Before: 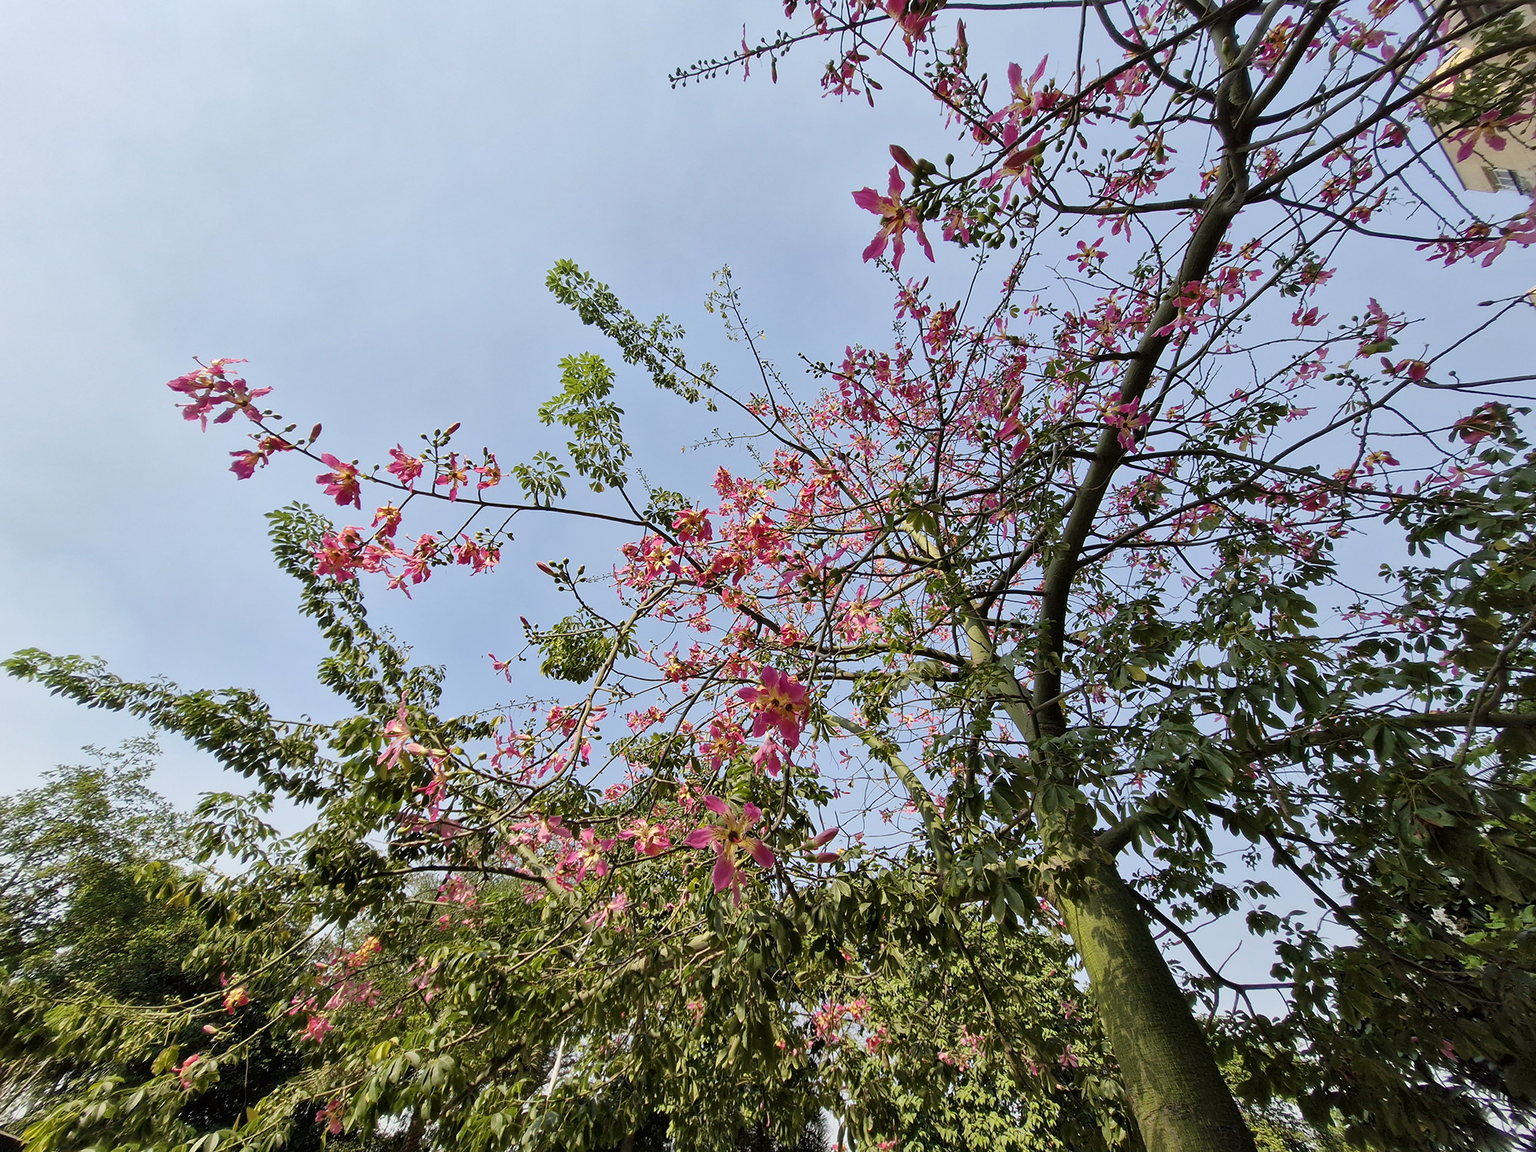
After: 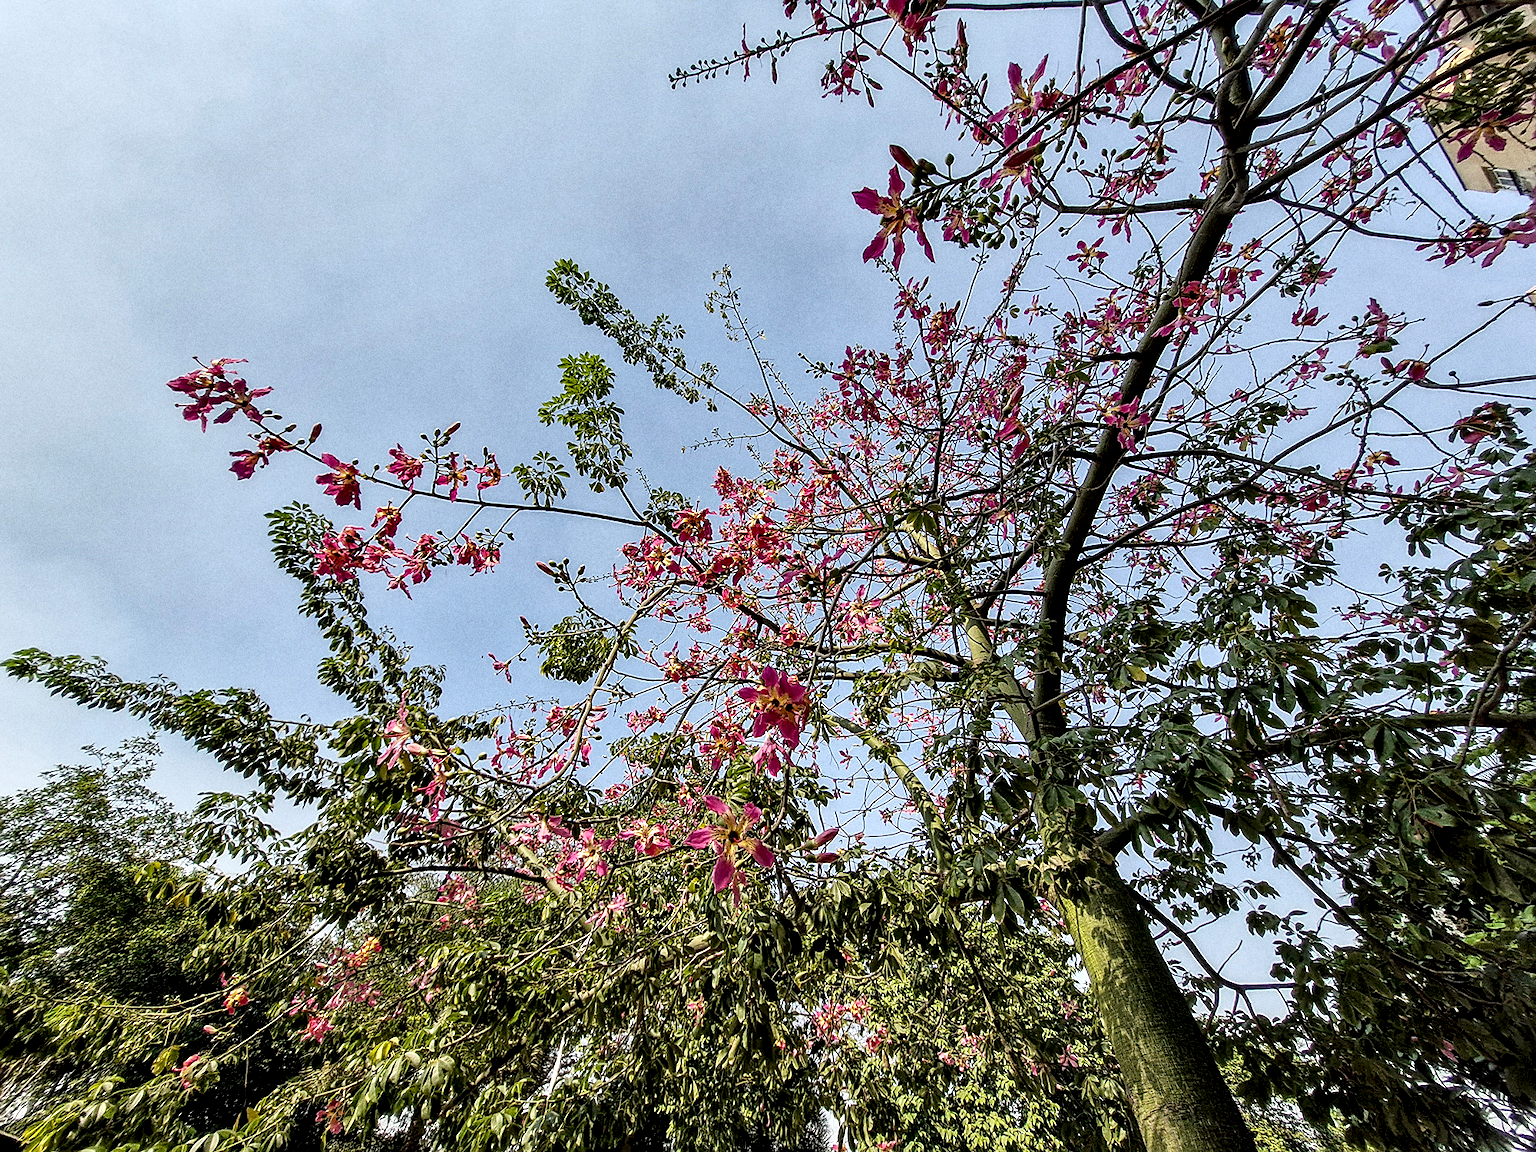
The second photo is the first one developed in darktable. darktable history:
grain: coarseness 0.09 ISO, strength 40%
sharpen: on, module defaults
local contrast: detail 203%
rotate and perspective: automatic cropping off
